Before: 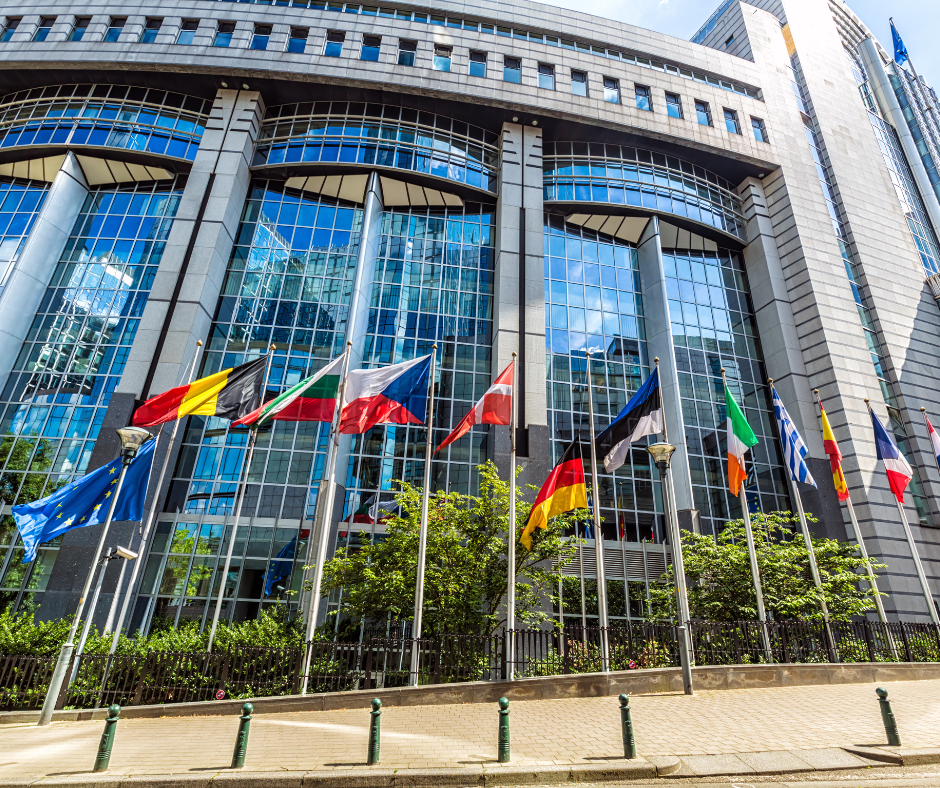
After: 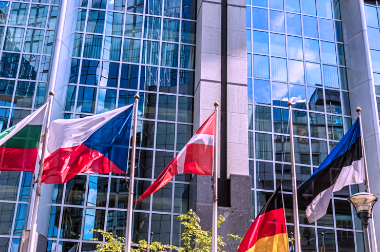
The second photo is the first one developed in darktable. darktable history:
crop: left 31.735%, top 31.749%, right 27.743%, bottom 35.976%
color correction: highlights a* 15.72, highlights b* -20.05
